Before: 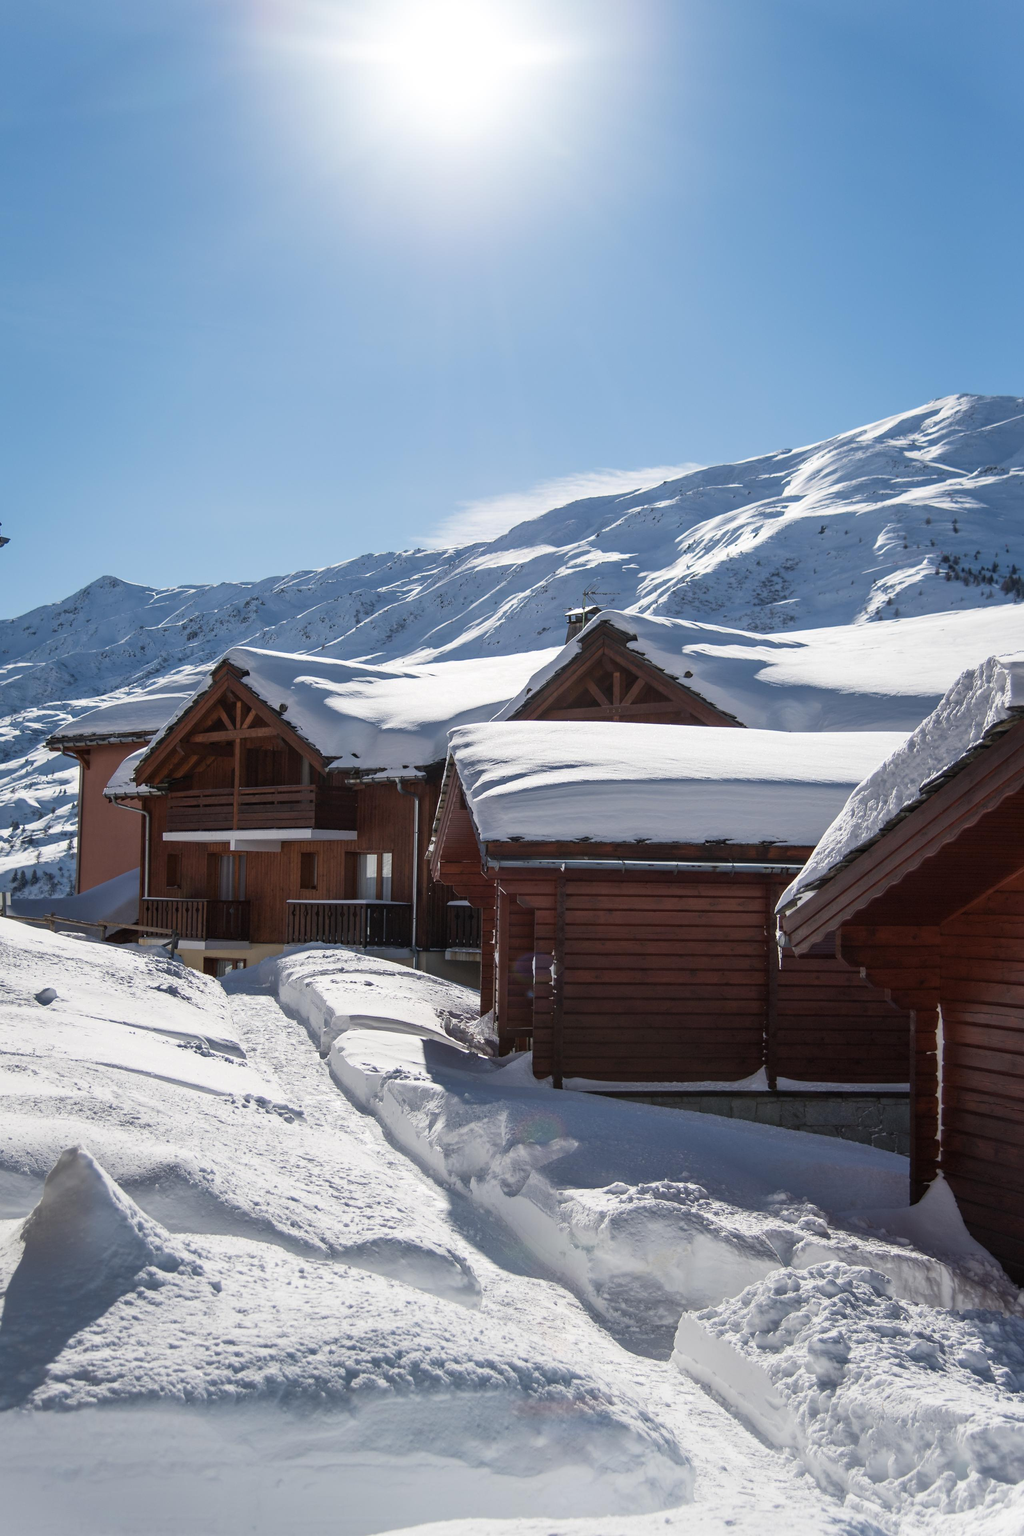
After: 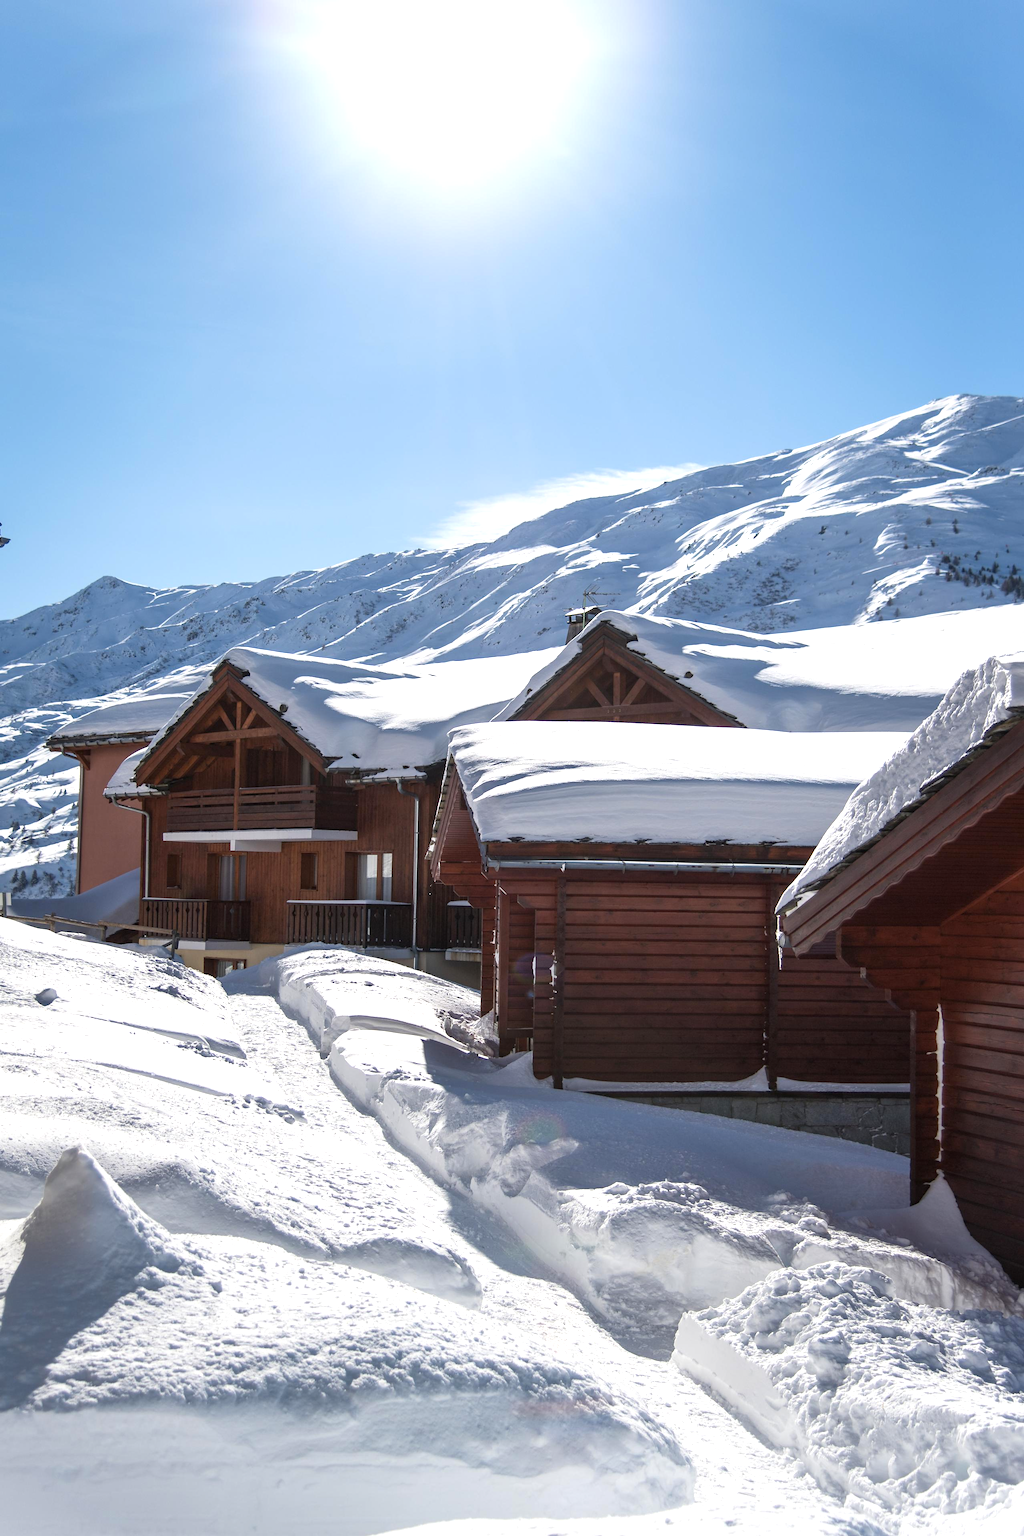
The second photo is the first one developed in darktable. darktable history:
exposure: exposure 0.509 EV, compensate highlight preservation false
